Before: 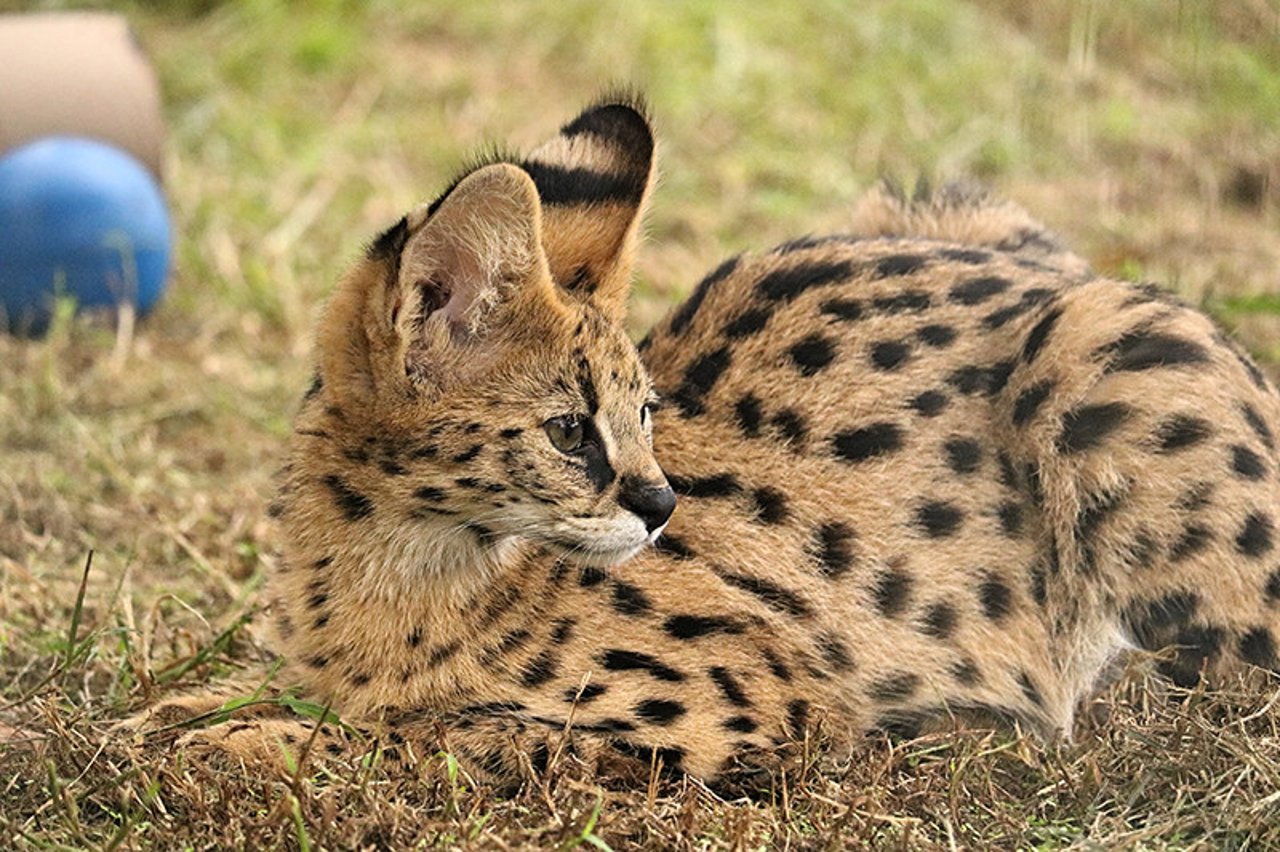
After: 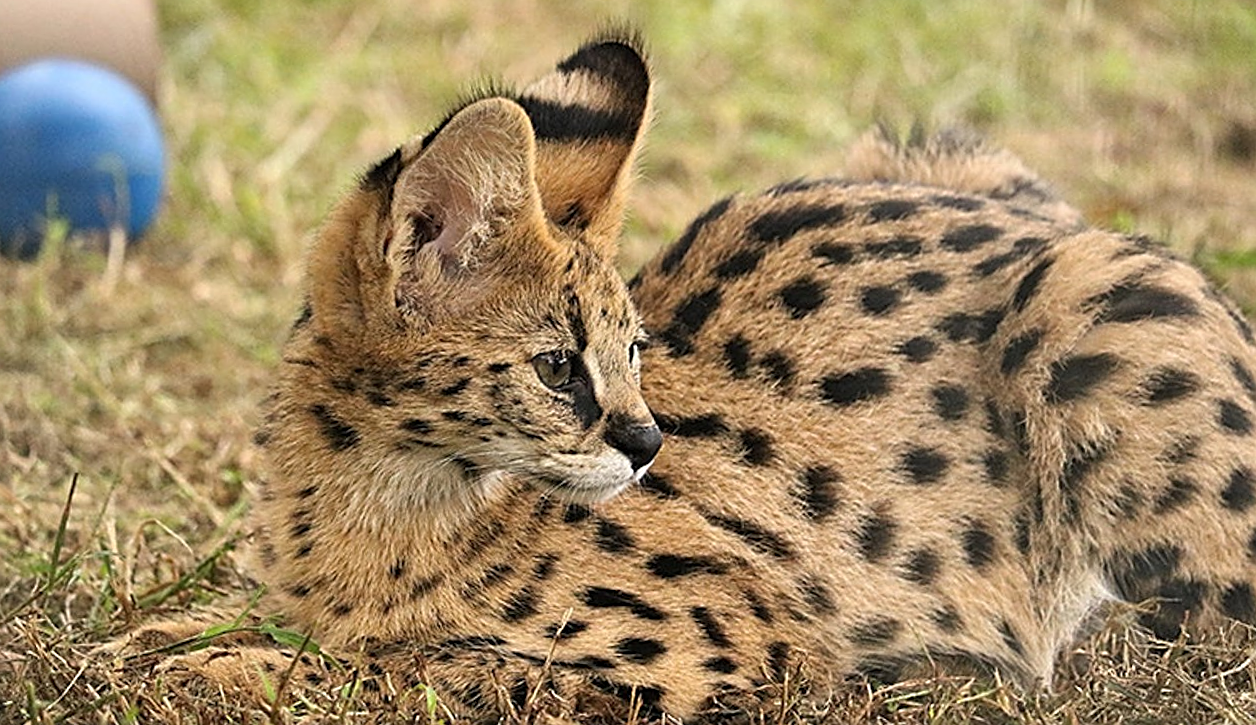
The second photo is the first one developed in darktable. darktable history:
sharpen: on, module defaults
rotate and perspective: rotation 1.57°, crop left 0.018, crop right 0.982, crop top 0.039, crop bottom 0.961
crop and rotate: top 5.609%, bottom 5.609%
